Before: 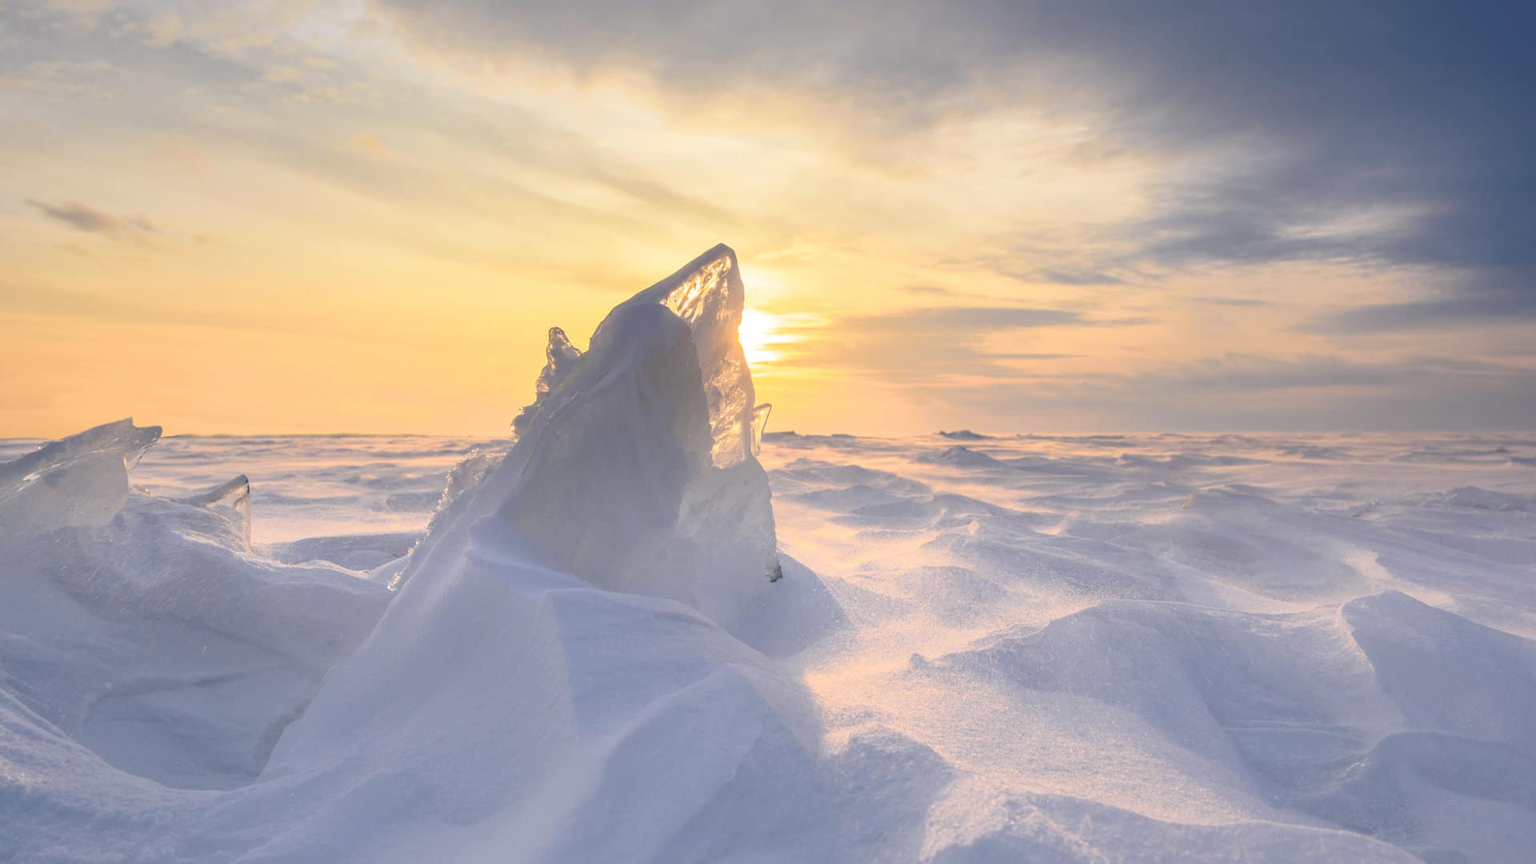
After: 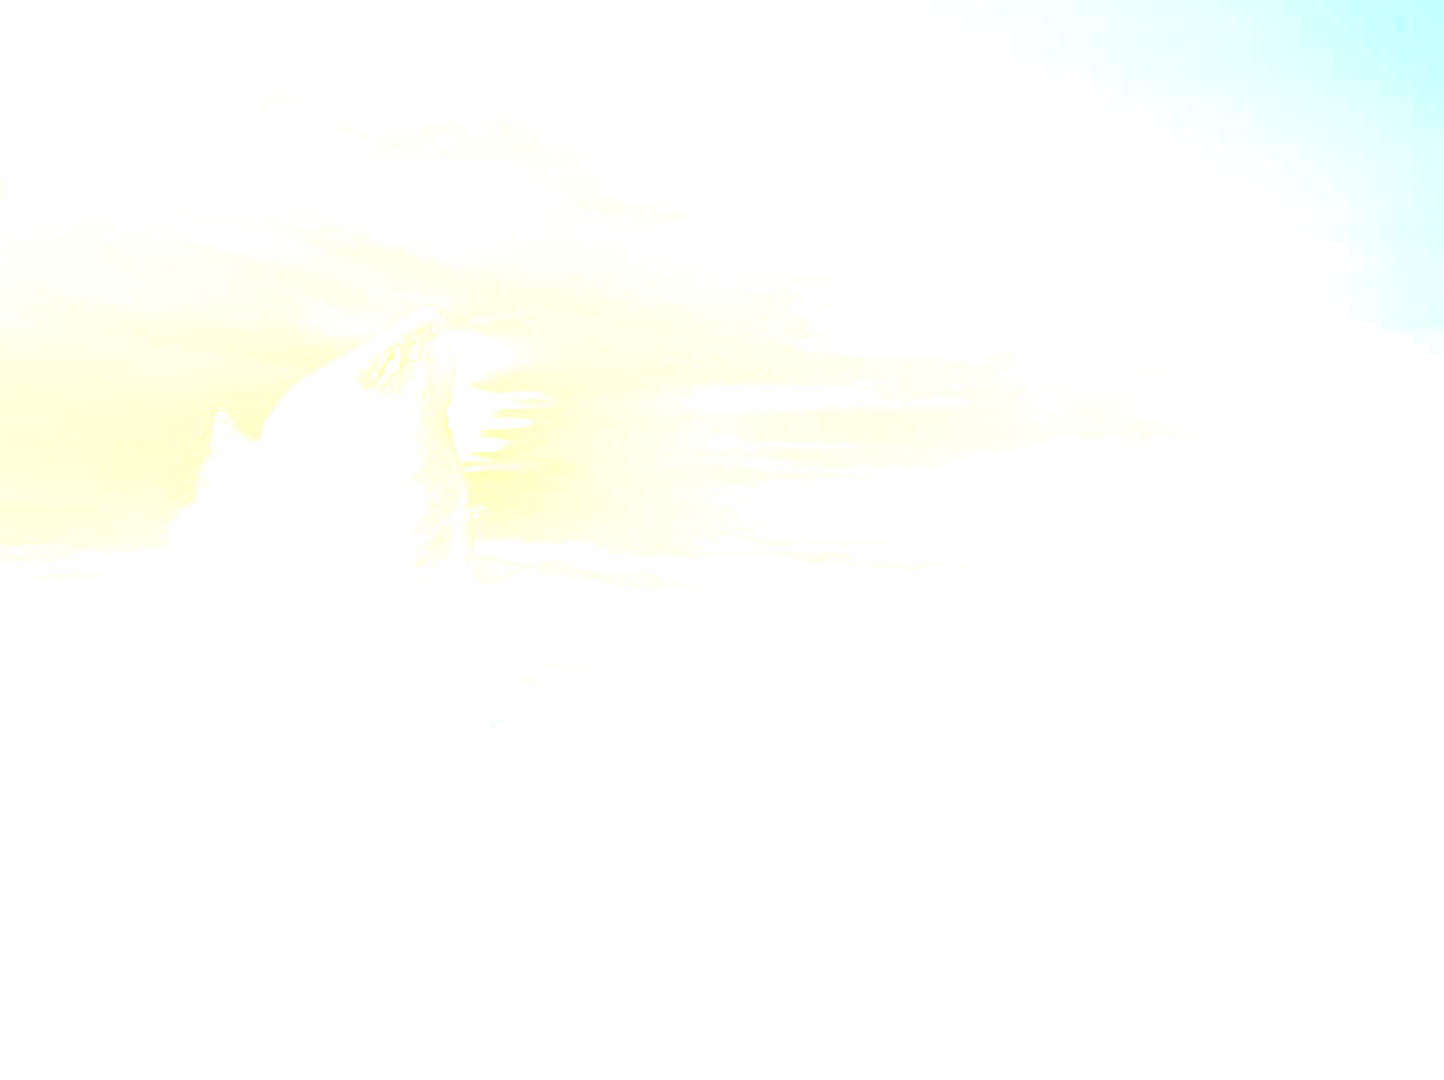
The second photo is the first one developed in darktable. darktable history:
exposure: exposure 0.66 EV, compensate exposure bias true, compensate highlight preservation false
tone curve: curves: ch0 [(0, 0) (0.003, 0.002) (0.011, 0.007) (0.025, 0.016) (0.044, 0.027) (0.069, 0.045) (0.1, 0.077) (0.136, 0.114) (0.177, 0.166) (0.224, 0.241) (0.277, 0.328) (0.335, 0.413) (0.399, 0.498) (0.468, 0.572) (0.543, 0.638) (0.623, 0.711) (0.709, 0.786) (0.801, 0.853) (0.898, 0.929) (1, 1)], preserve colors none
levels: levels [0.246, 0.256, 0.506]
crop and rotate: left 24.758%
